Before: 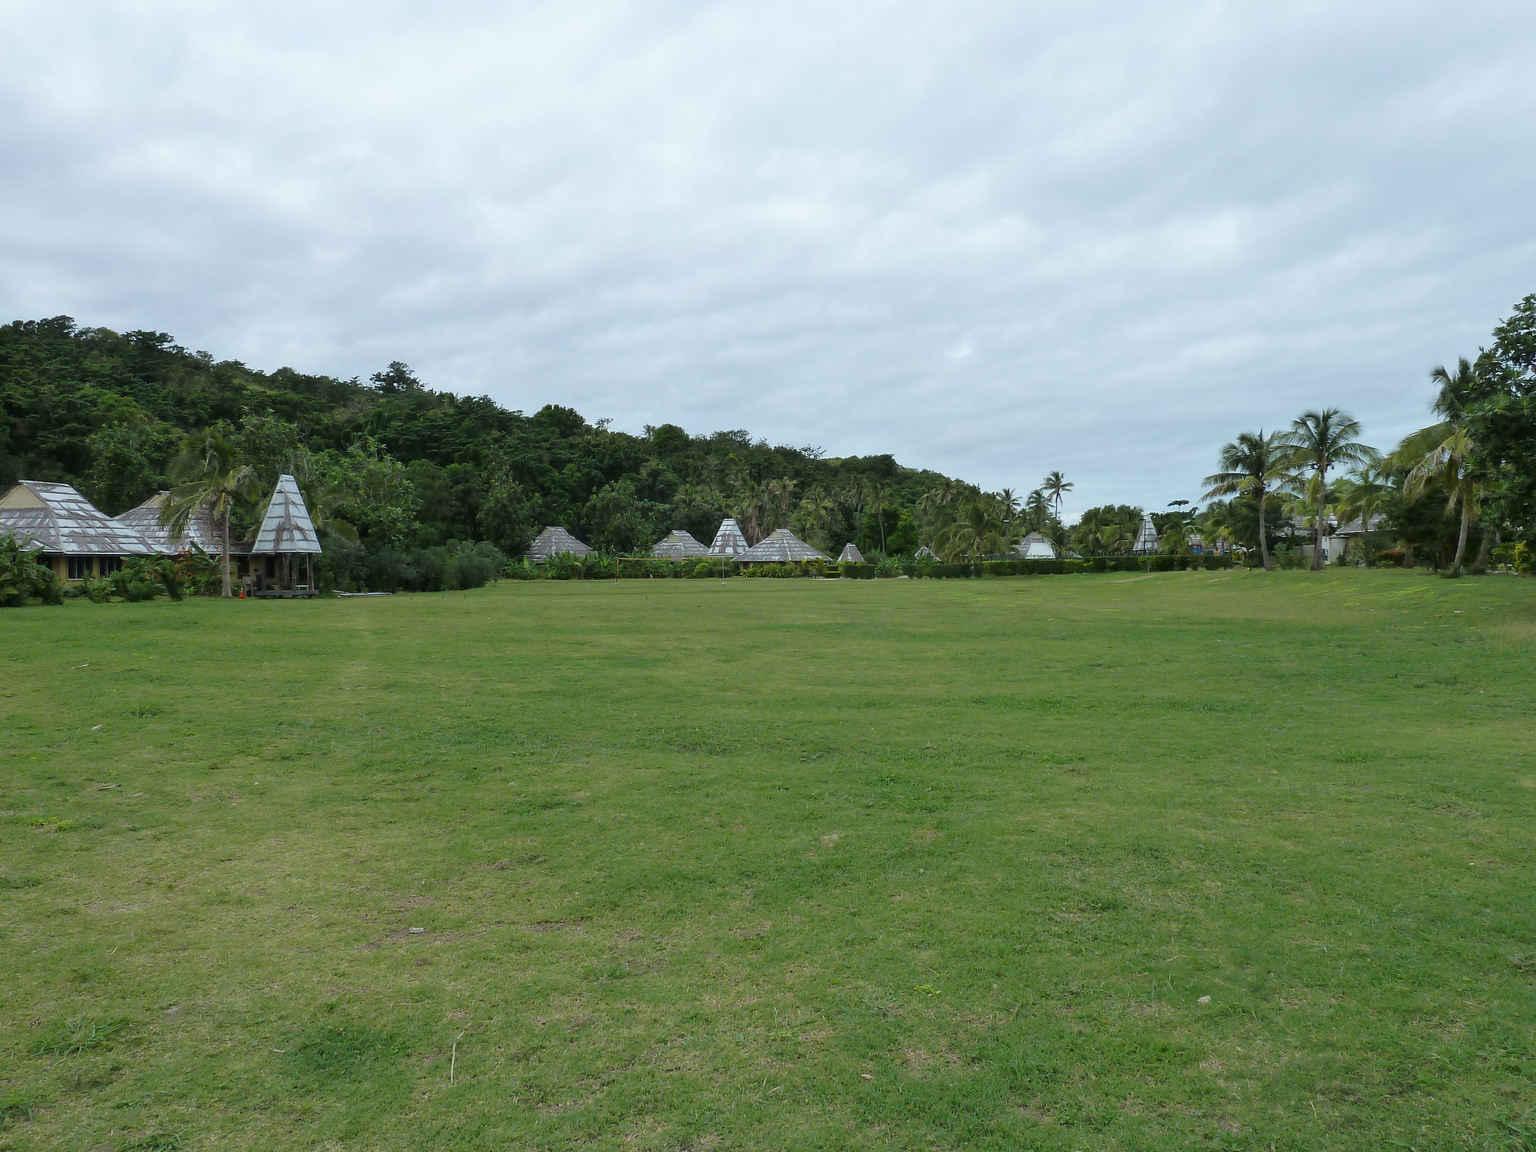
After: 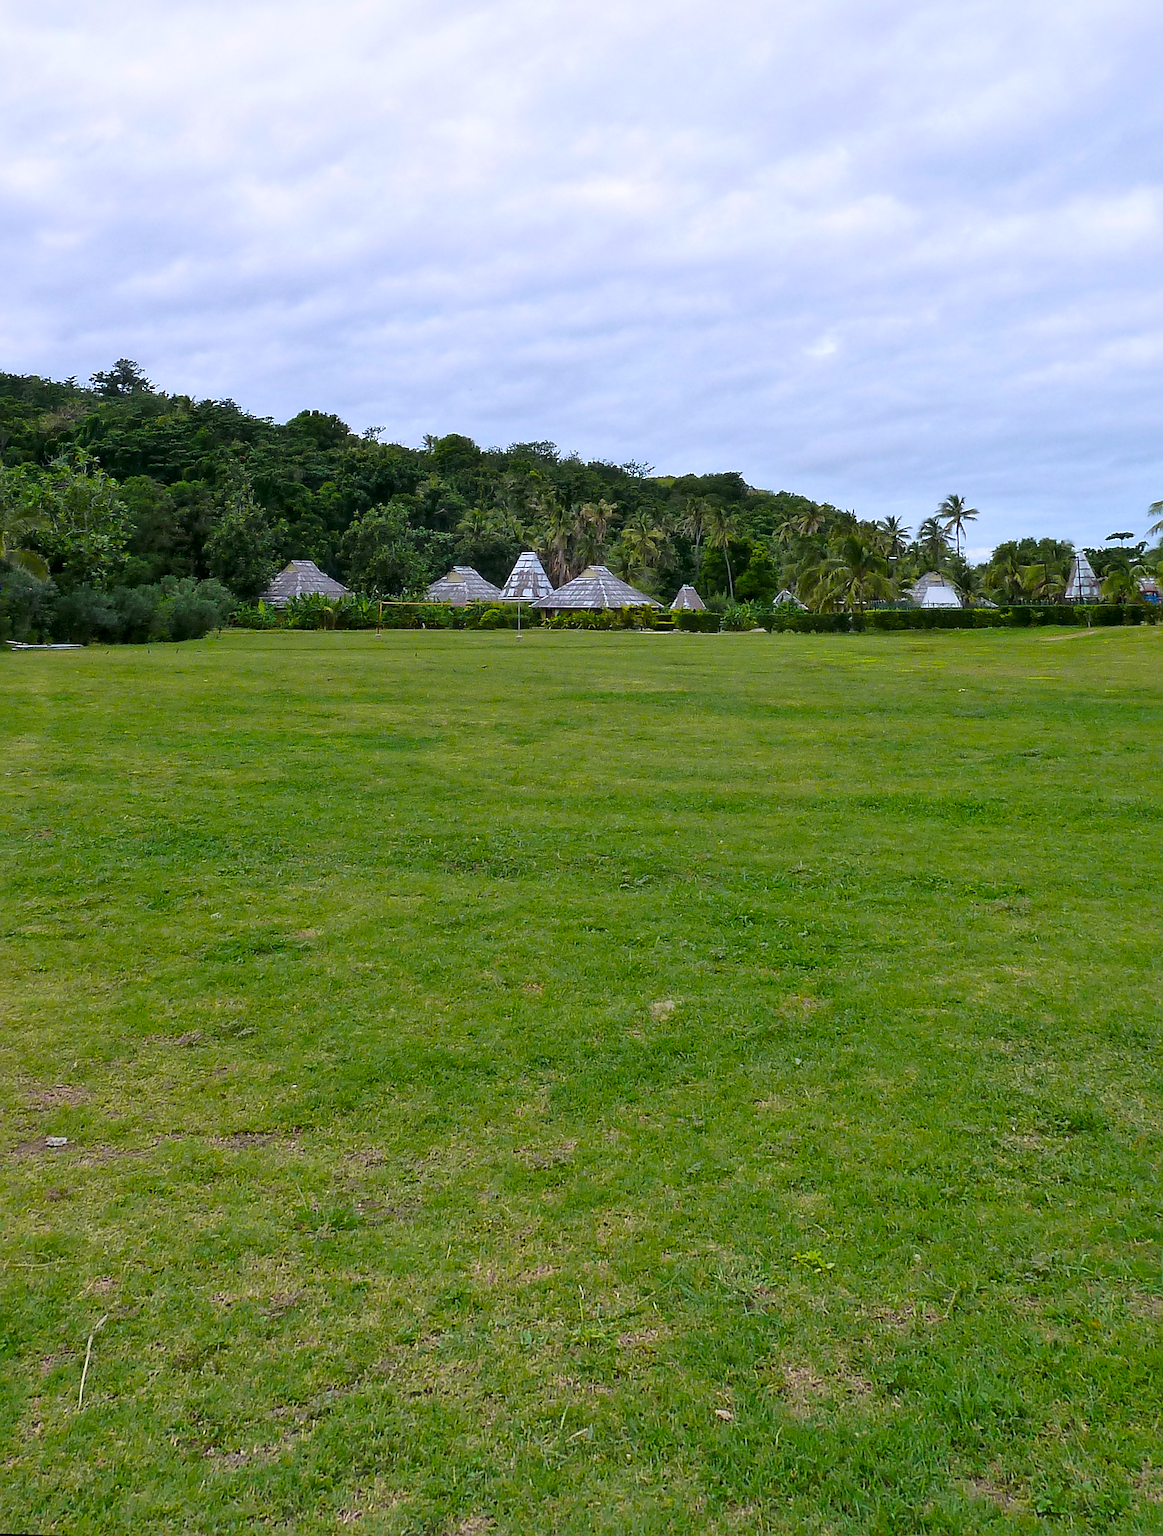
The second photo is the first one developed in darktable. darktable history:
sharpen: on, module defaults
local contrast: mode bilateral grid, contrast 20, coarseness 50, detail 144%, midtone range 0.2
crop and rotate: left 14.436%, right 18.898%
color balance rgb: perceptual saturation grading › global saturation 30%, global vibrance 30%
rotate and perspective: rotation 0.72°, lens shift (vertical) -0.352, lens shift (horizontal) -0.051, crop left 0.152, crop right 0.859, crop top 0.019, crop bottom 0.964
white balance: red 1.05, blue 1.072
